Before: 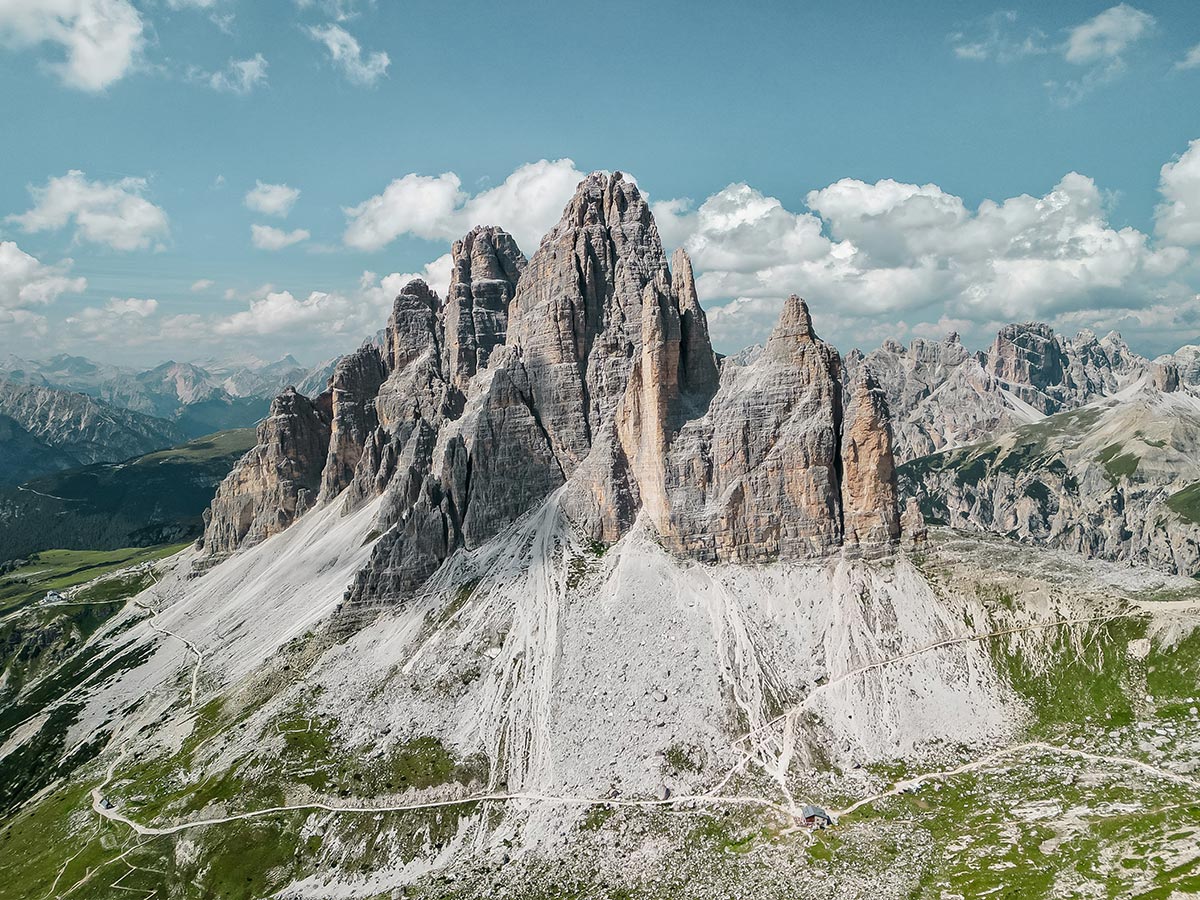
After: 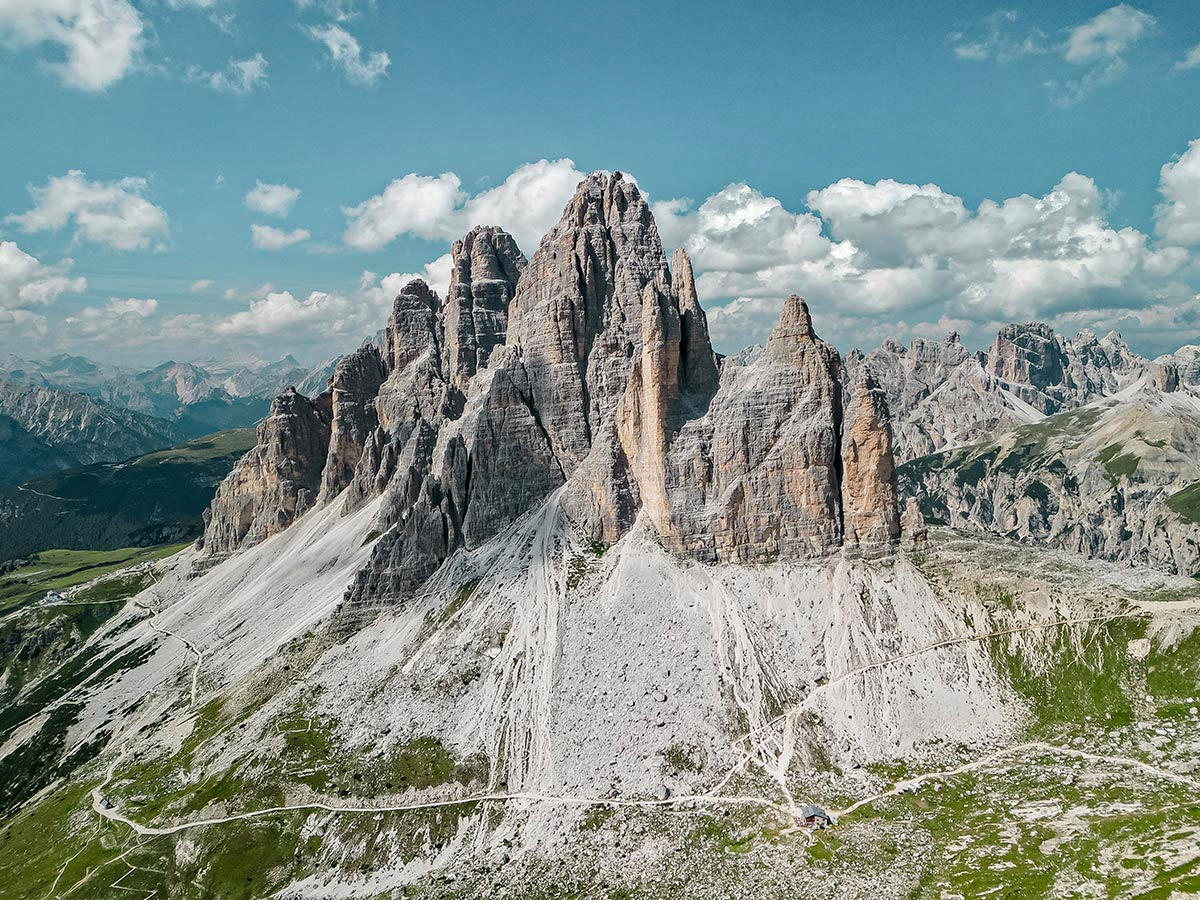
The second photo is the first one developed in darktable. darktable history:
haze removal: strength 0.29, distance 0.25, compatibility mode true, adaptive false
white balance: emerald 1
color calibration: illuminant same as pipeline (D50), x 0.346, y 0.359, temperature 5002.42 K
